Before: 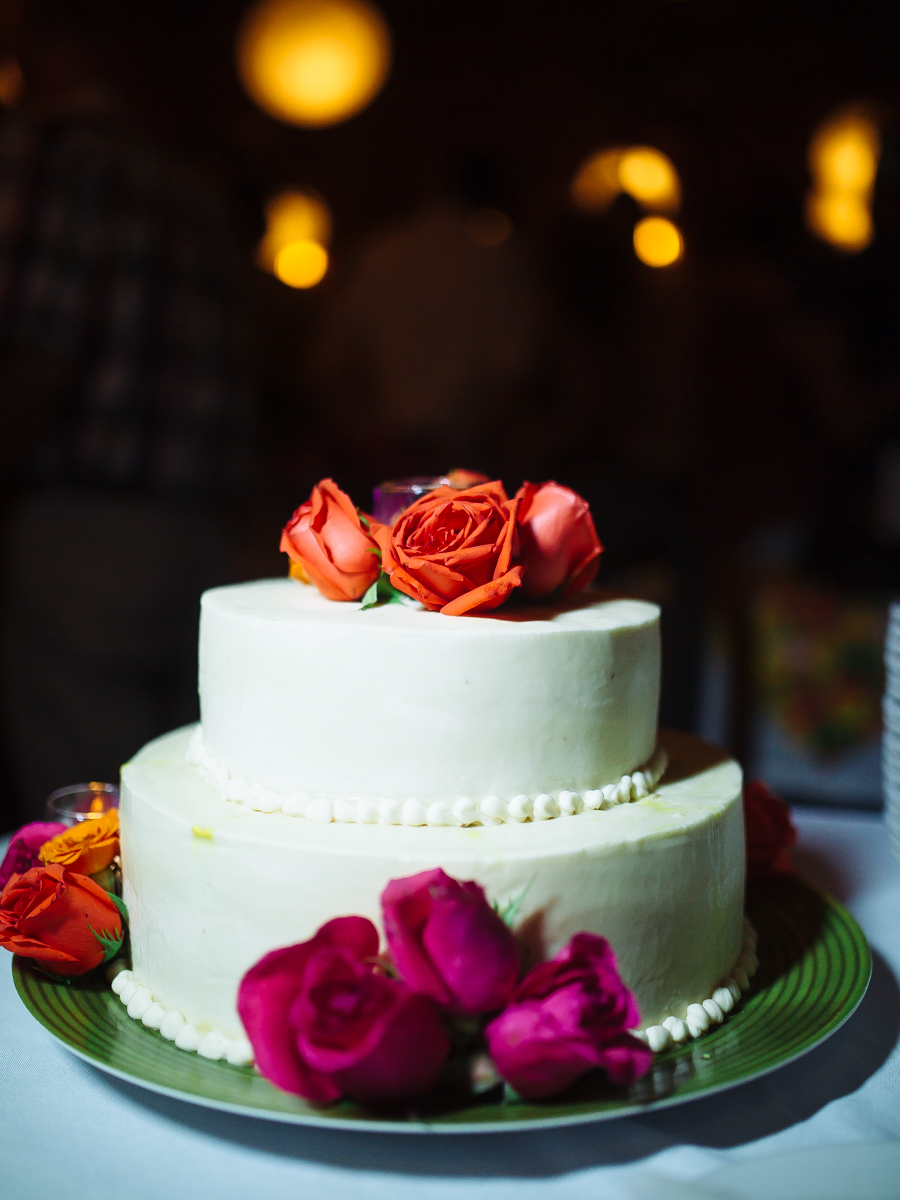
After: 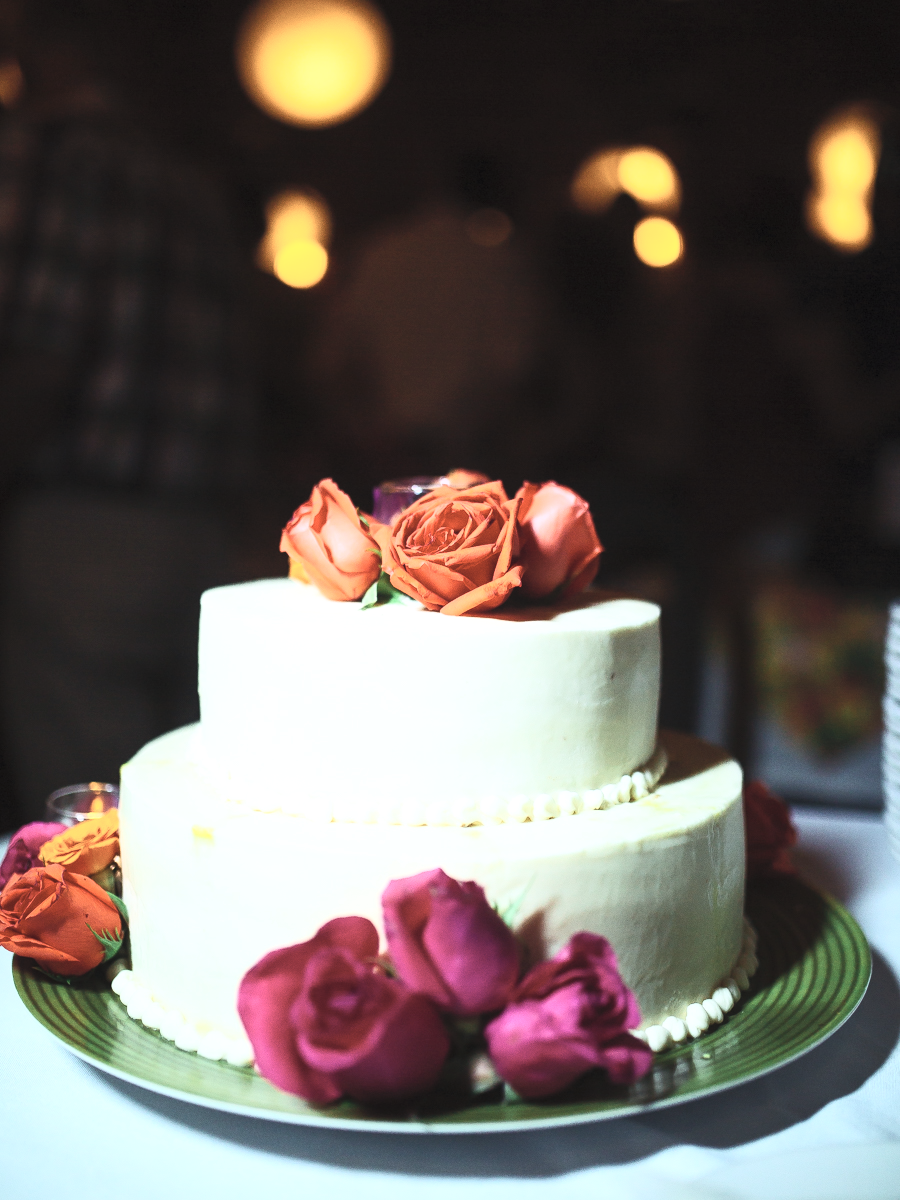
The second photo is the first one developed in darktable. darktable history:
tone equalizer: mask exposure compensation -0.499 EV
levels: levels [0, 0.492, 0.984]
contrast brightness saturation: contrast 0.419, brightness 0.562, saturation -0.185
